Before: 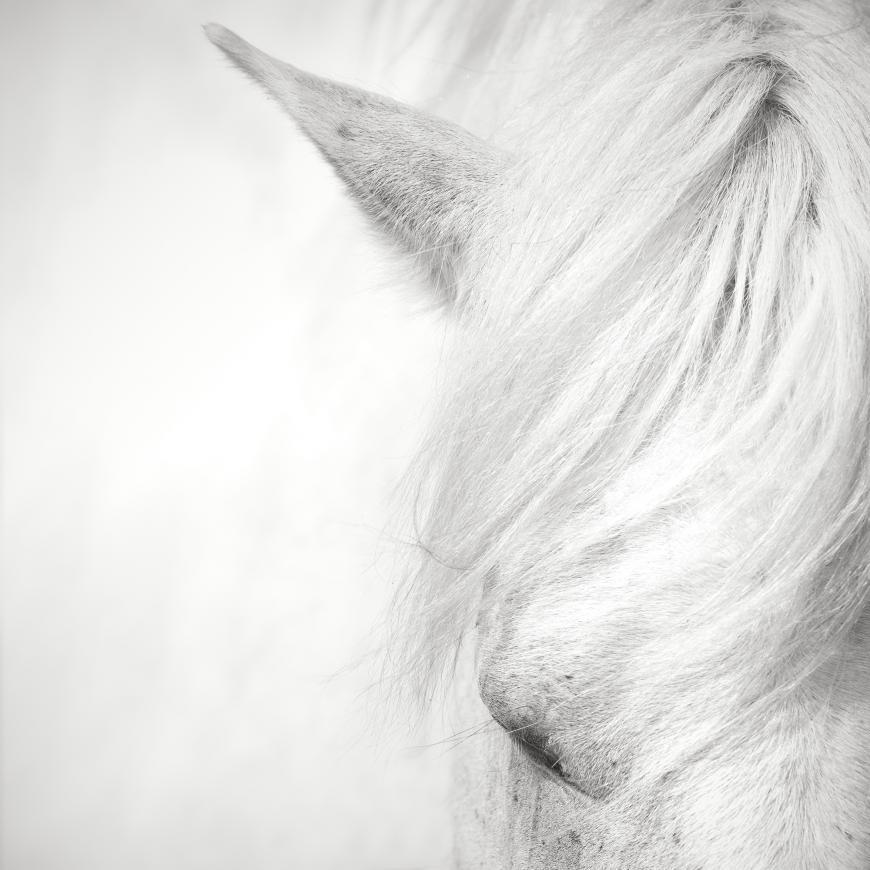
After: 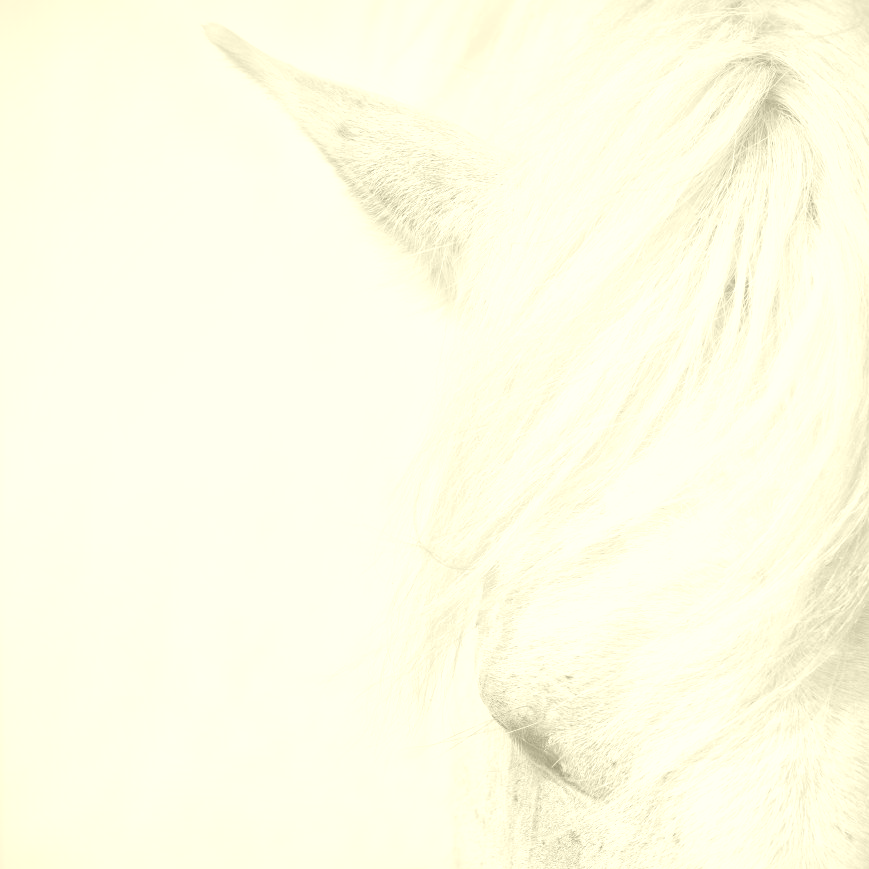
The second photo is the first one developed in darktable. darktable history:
exposure: black level correction 0, exposure 0.5 EV, compensate exposure bias true, compensate highlight preservation false
global tonemap: drago (1, 100), detail 1
shadows and highlights: shadows 75, highlights -25, soften with gaussian
colorize: hue 43.2°, saturation 40%, version 1
